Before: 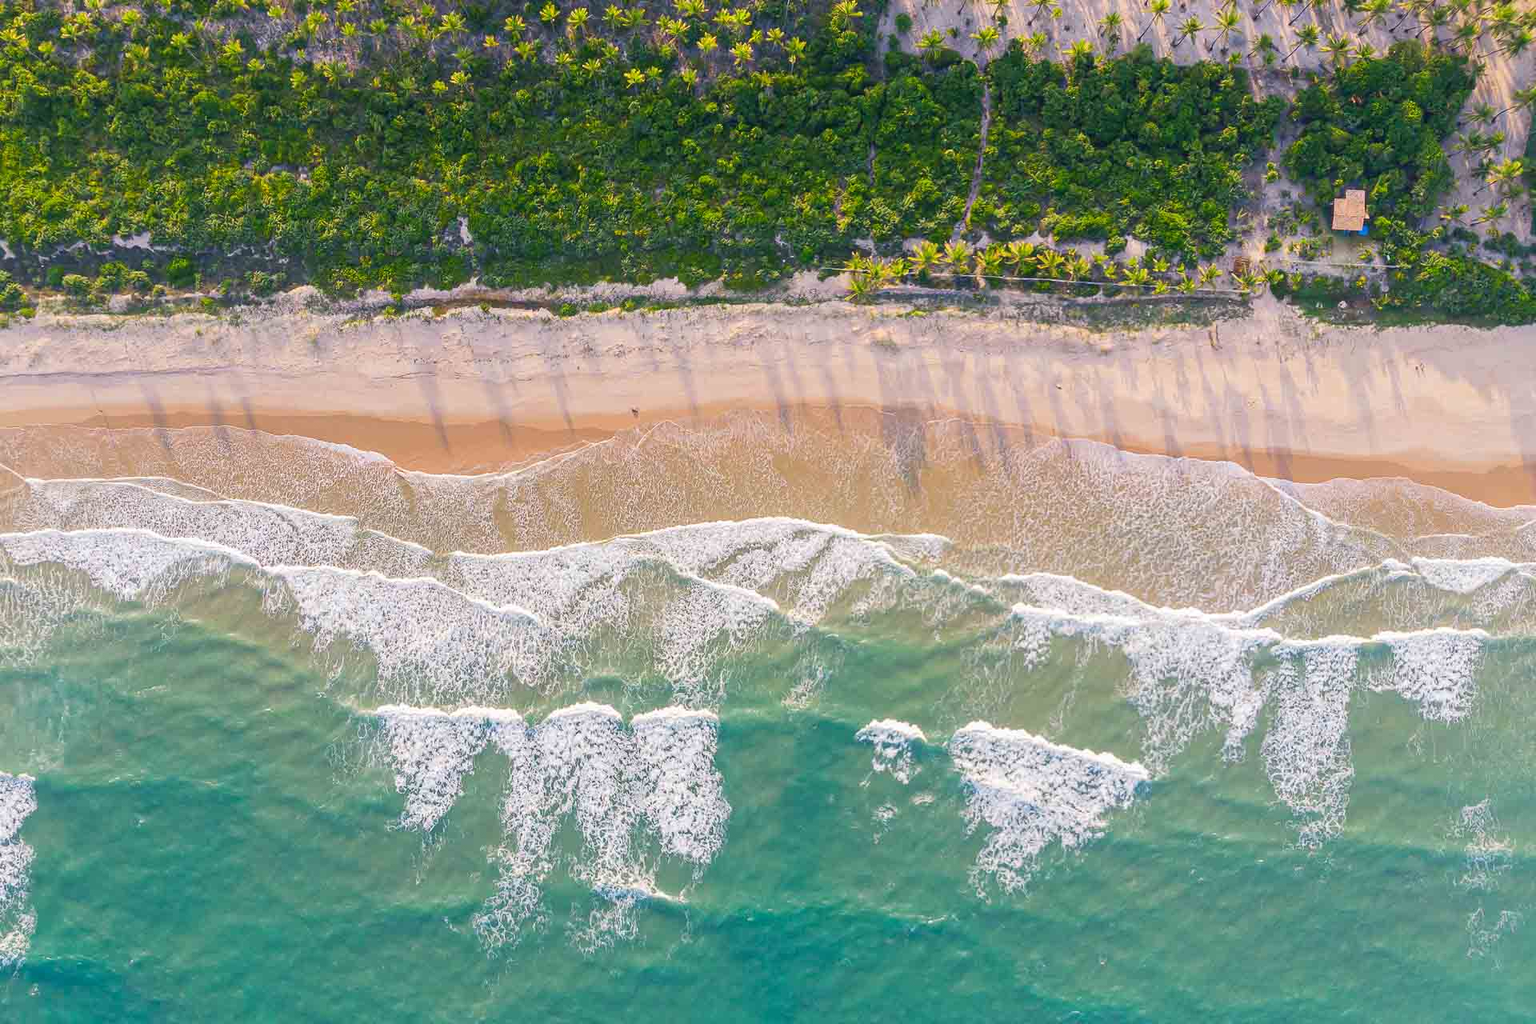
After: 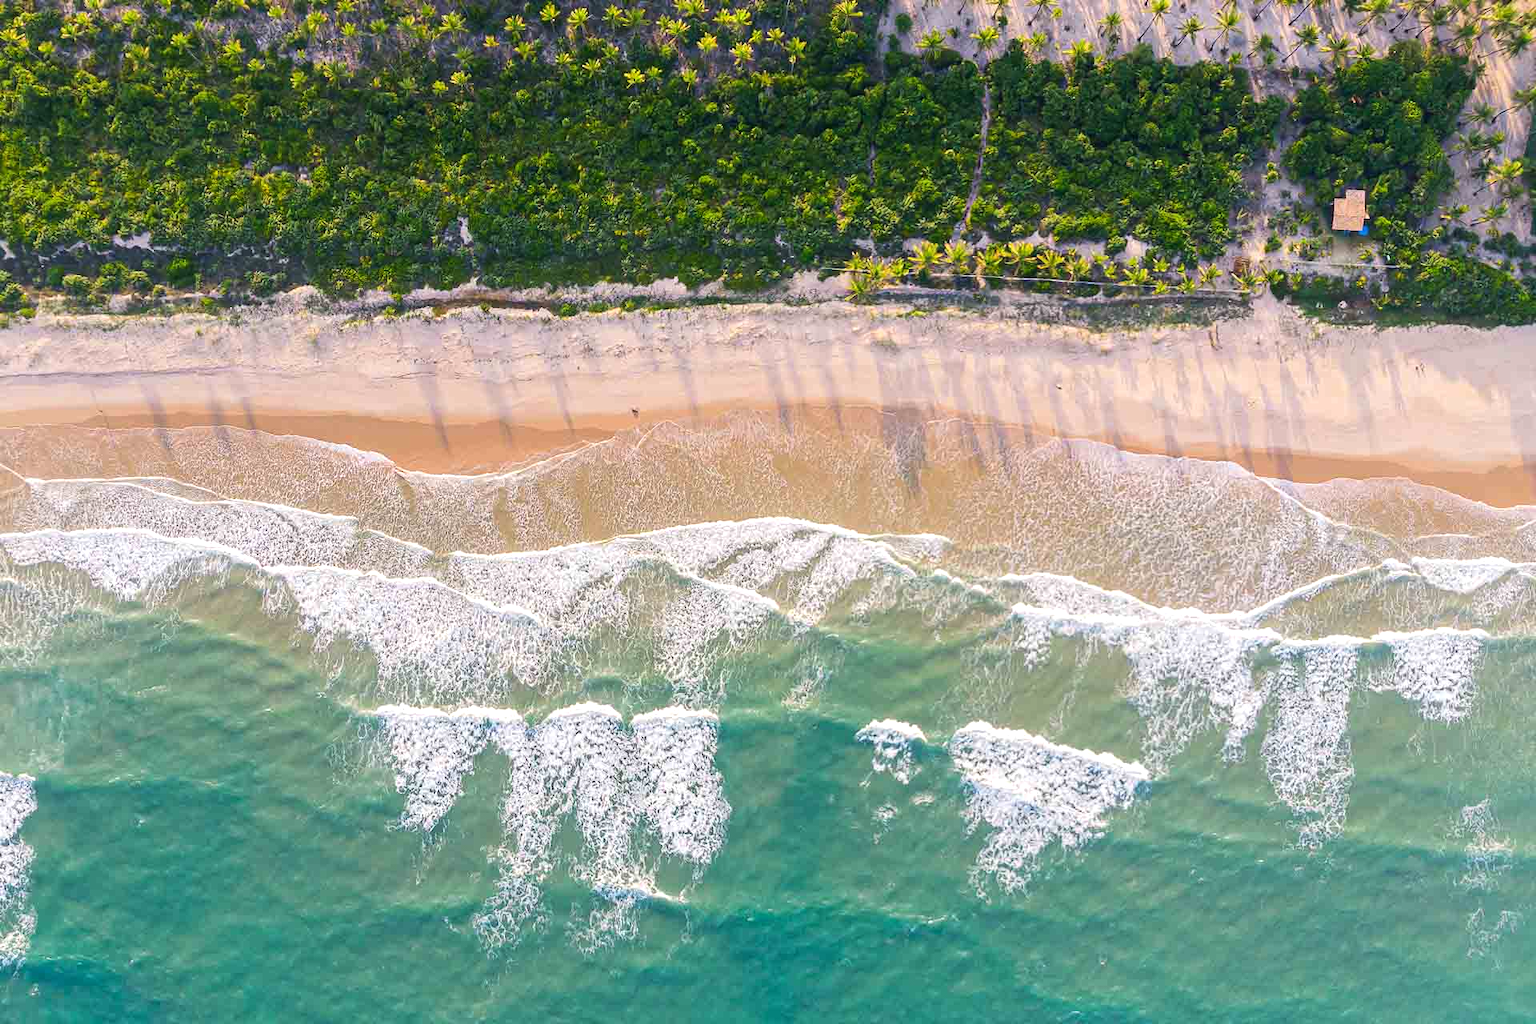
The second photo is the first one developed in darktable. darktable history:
tone equalizer: -8 EV -0.409 EV, -7 EV -0.415 EV, -6 EV -0.37 EV, -5 EV -0.219 EV, -3 EV 0.233 EV, -2 EV 0.319 EV, -1 EV 0.398 EV, +0 EV 0.389 EV, edges refinement/feathering 500, mask exposure compensation -1.57 EV, preserve details no
exposure: exposure -0.116 EV, compensate highlight preservation false
